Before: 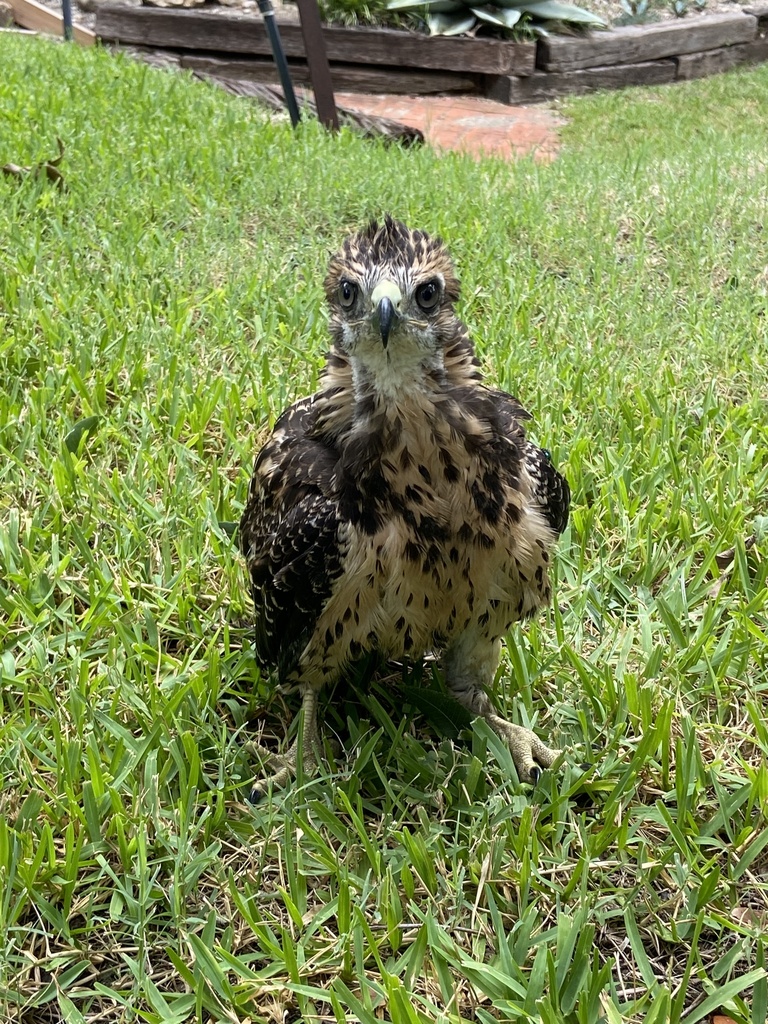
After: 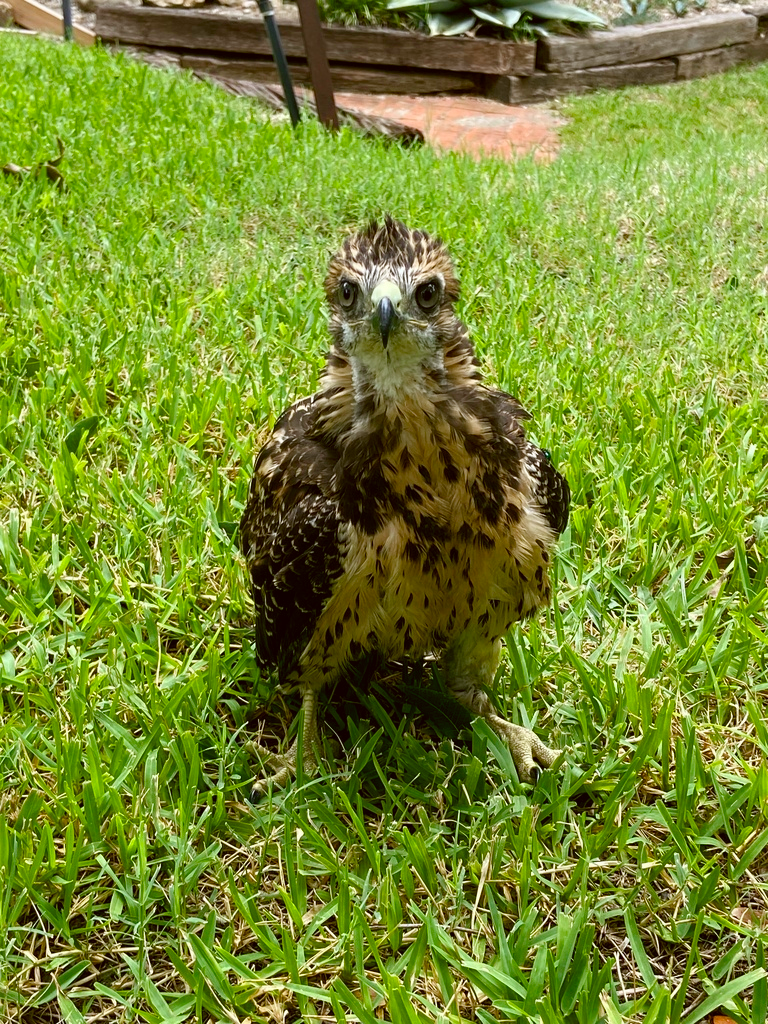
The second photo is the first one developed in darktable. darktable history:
color balance rgb: perceptual saturation grading › global saturation 20%, perceptual saturation grading › highlights -25%, perceptual saturation grading › shadows 50%
color correction: highlights a* -1.43, highlights b* 10.12, shadows a* 0.395, shadows b* 19.35
white balance: red 0.984, blue 1.059
